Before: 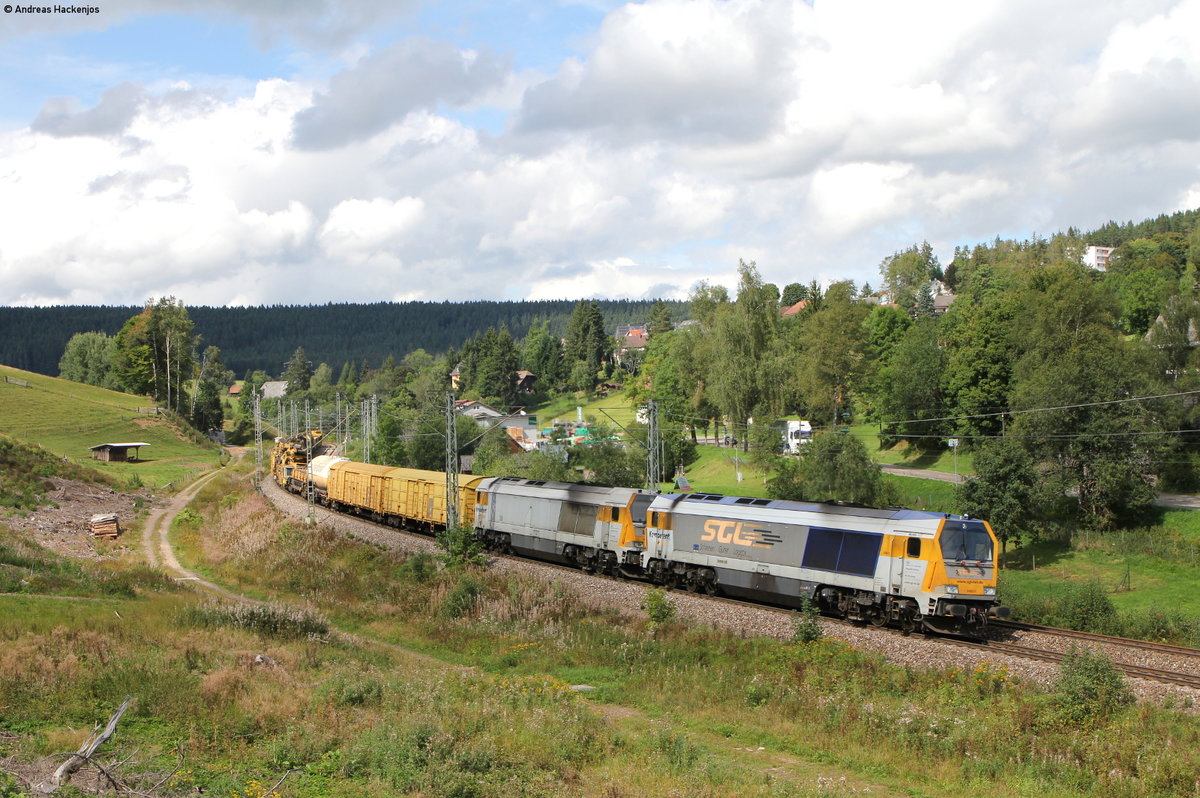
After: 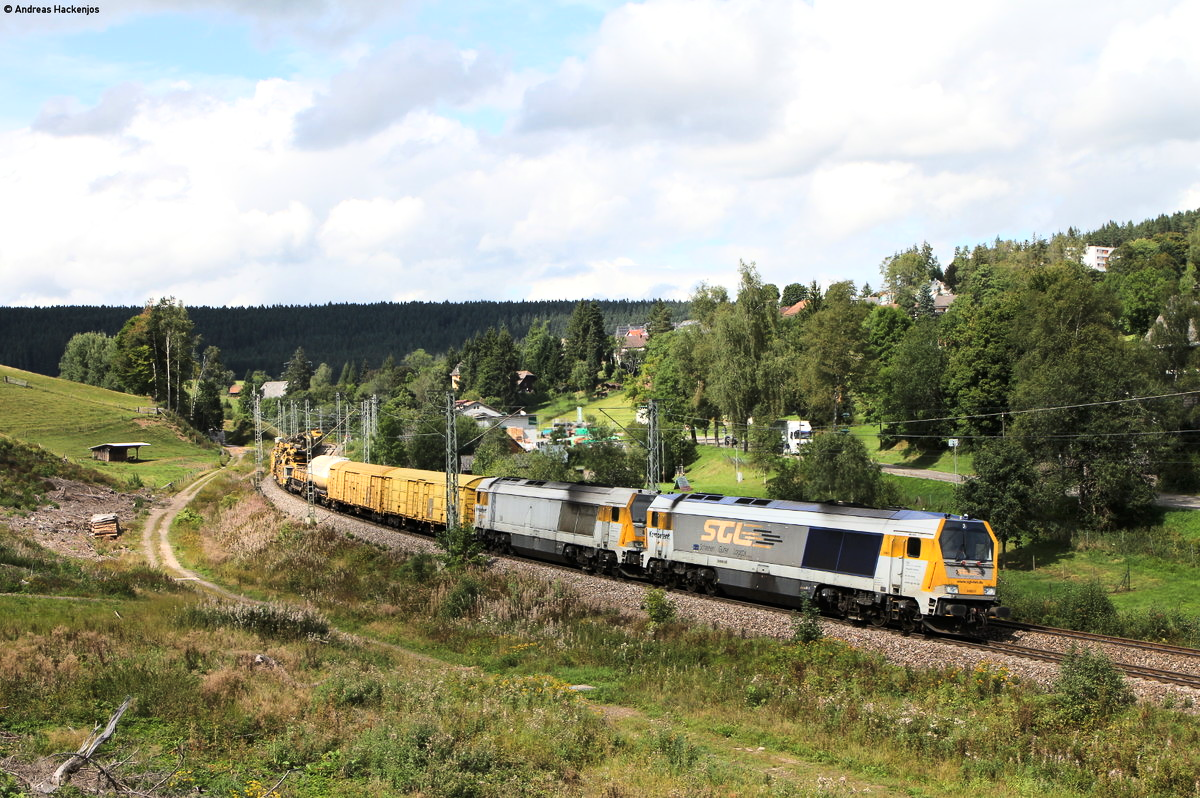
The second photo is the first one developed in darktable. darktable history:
tone curve: curves: ch0 [(0, 0) (0.004, 0.001) (0.133, 0.078) (0.325, 0.241) (0.832, 0.917) (1, 1)], color space Lab, linked channels, preserve colors none
